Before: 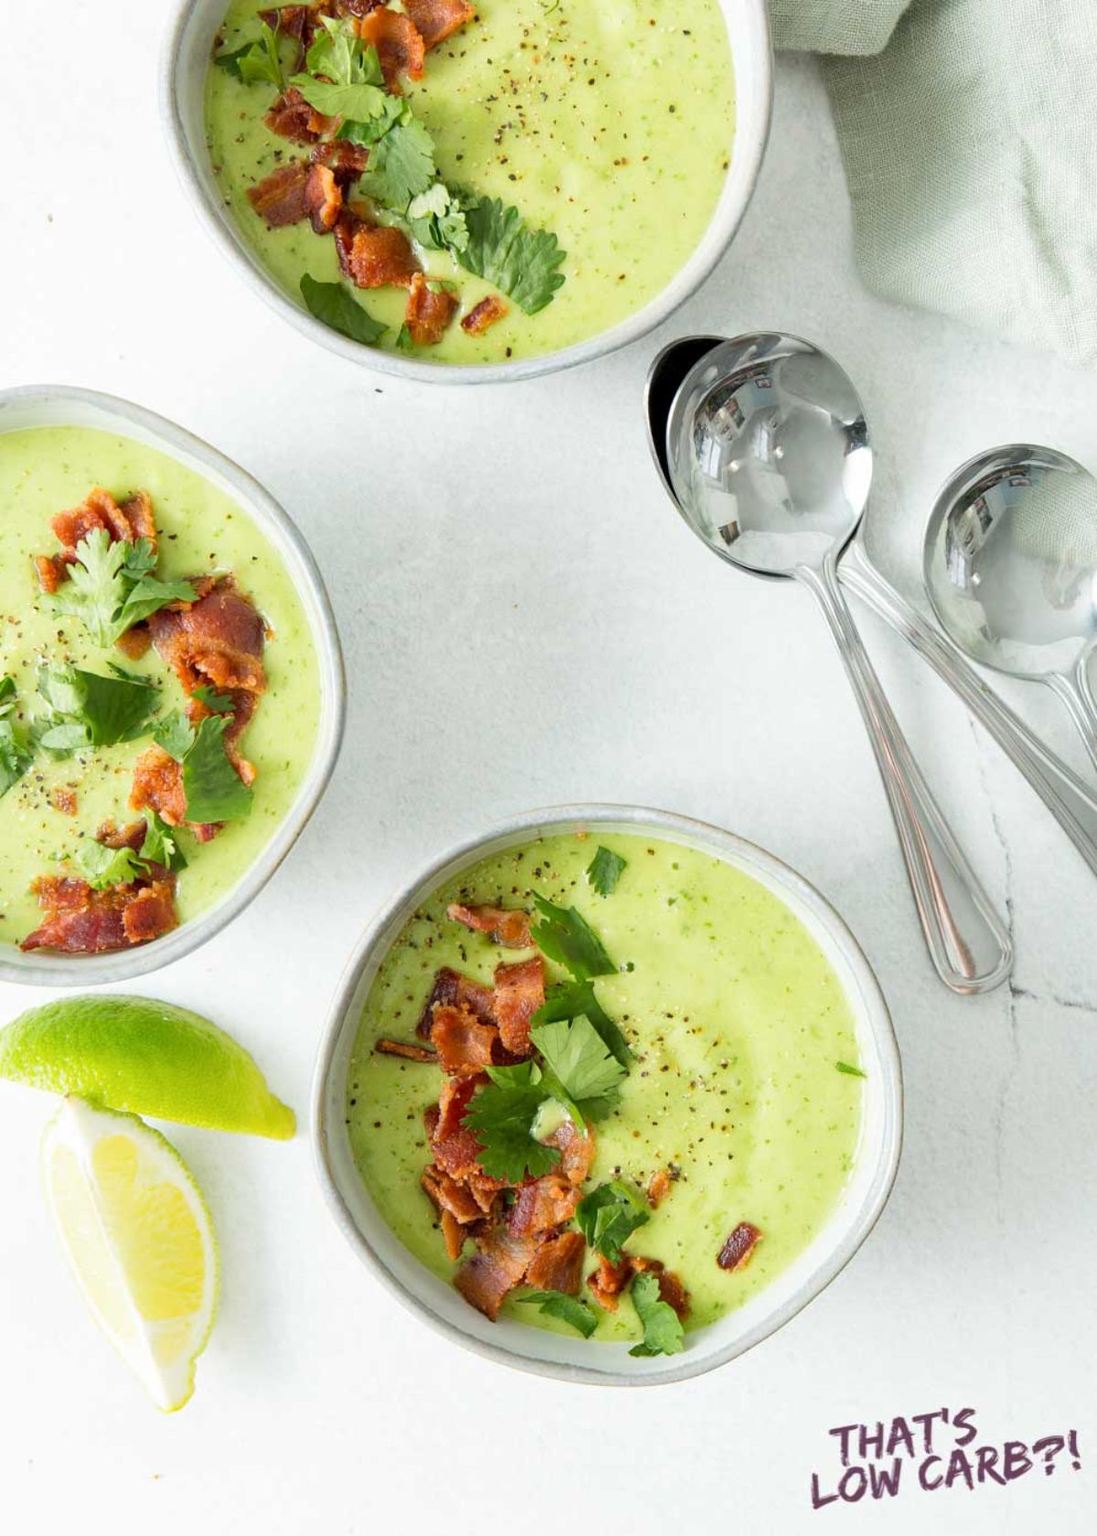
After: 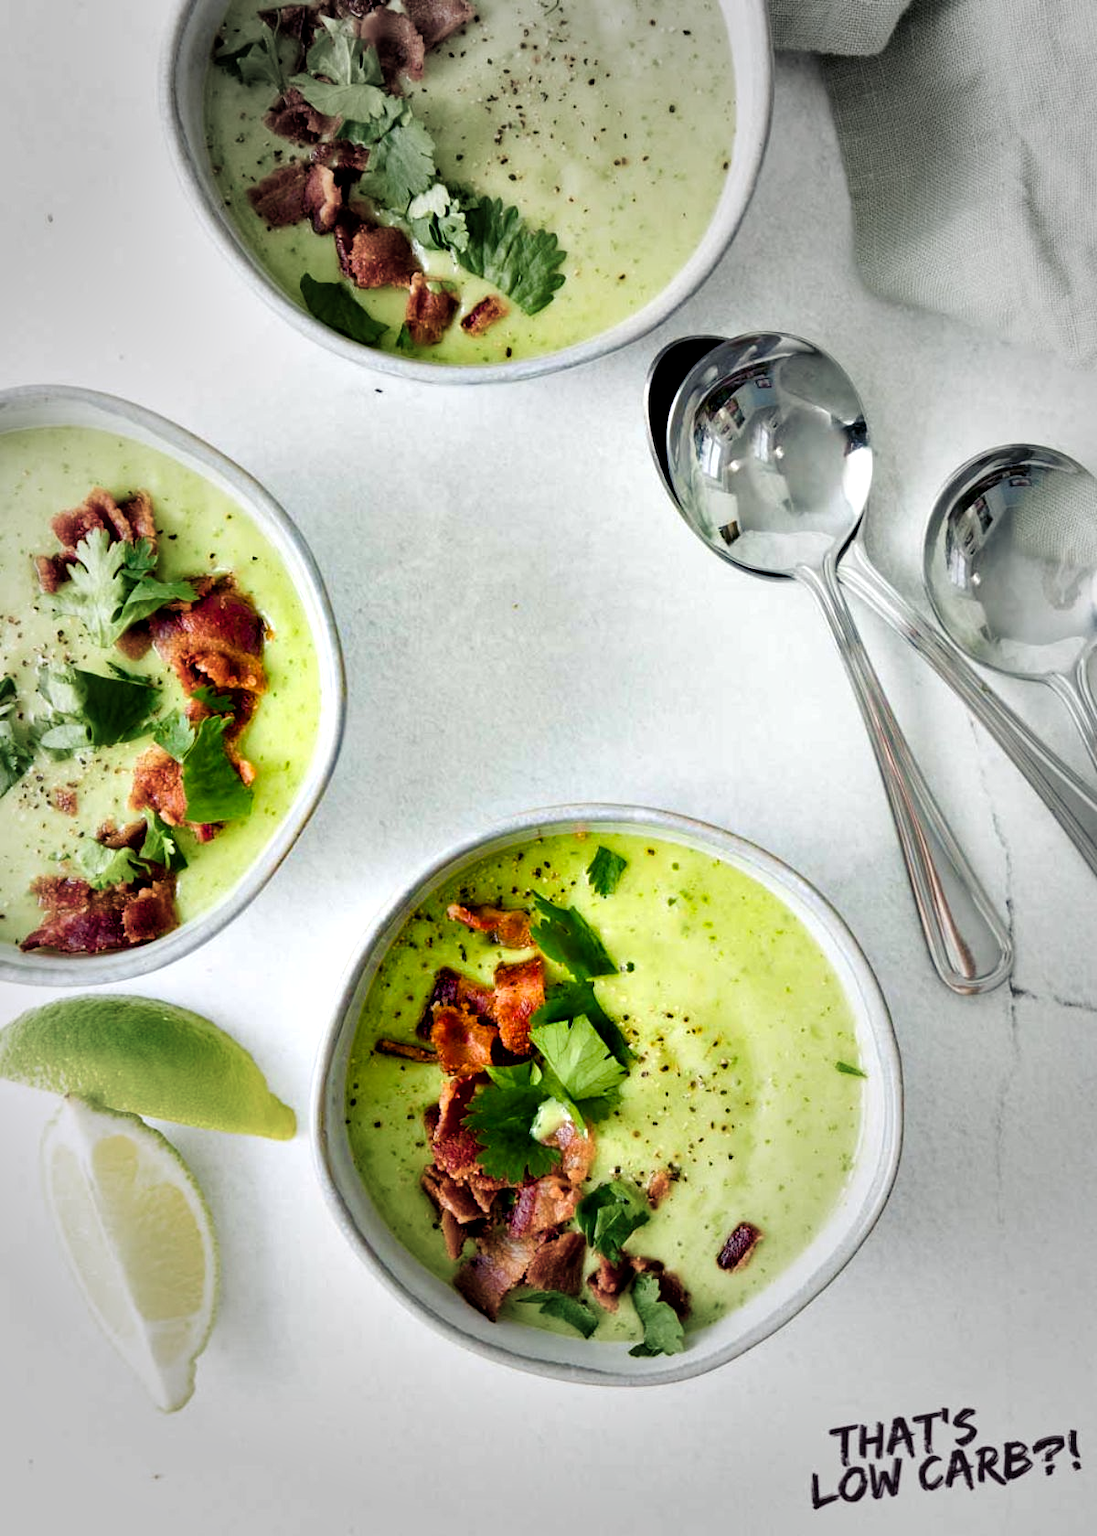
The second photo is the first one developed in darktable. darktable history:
vignetting: fall-off start 33.89%, fall-off radius 64.39%, brightness -0.441, saturation -0.69, width/height ratio 0.958
color balance rgb: shadows lift › luminance -21.781%, shadows lift › chroma 6.663%, shadows lift › hue 268.68°, perceptual saturation grading › global saturation 40.205%, perceptual saturation grading › highlights -25.767%, perceptual saturation grading › mid-tones 34.845%, perceptual saturation grading › shadows 34.918%
contrast equalizer: octaves 7, y [[0.6 ×6], [0.55 ×6], [0 ×6], [0 ×6], [0 ×6]]
